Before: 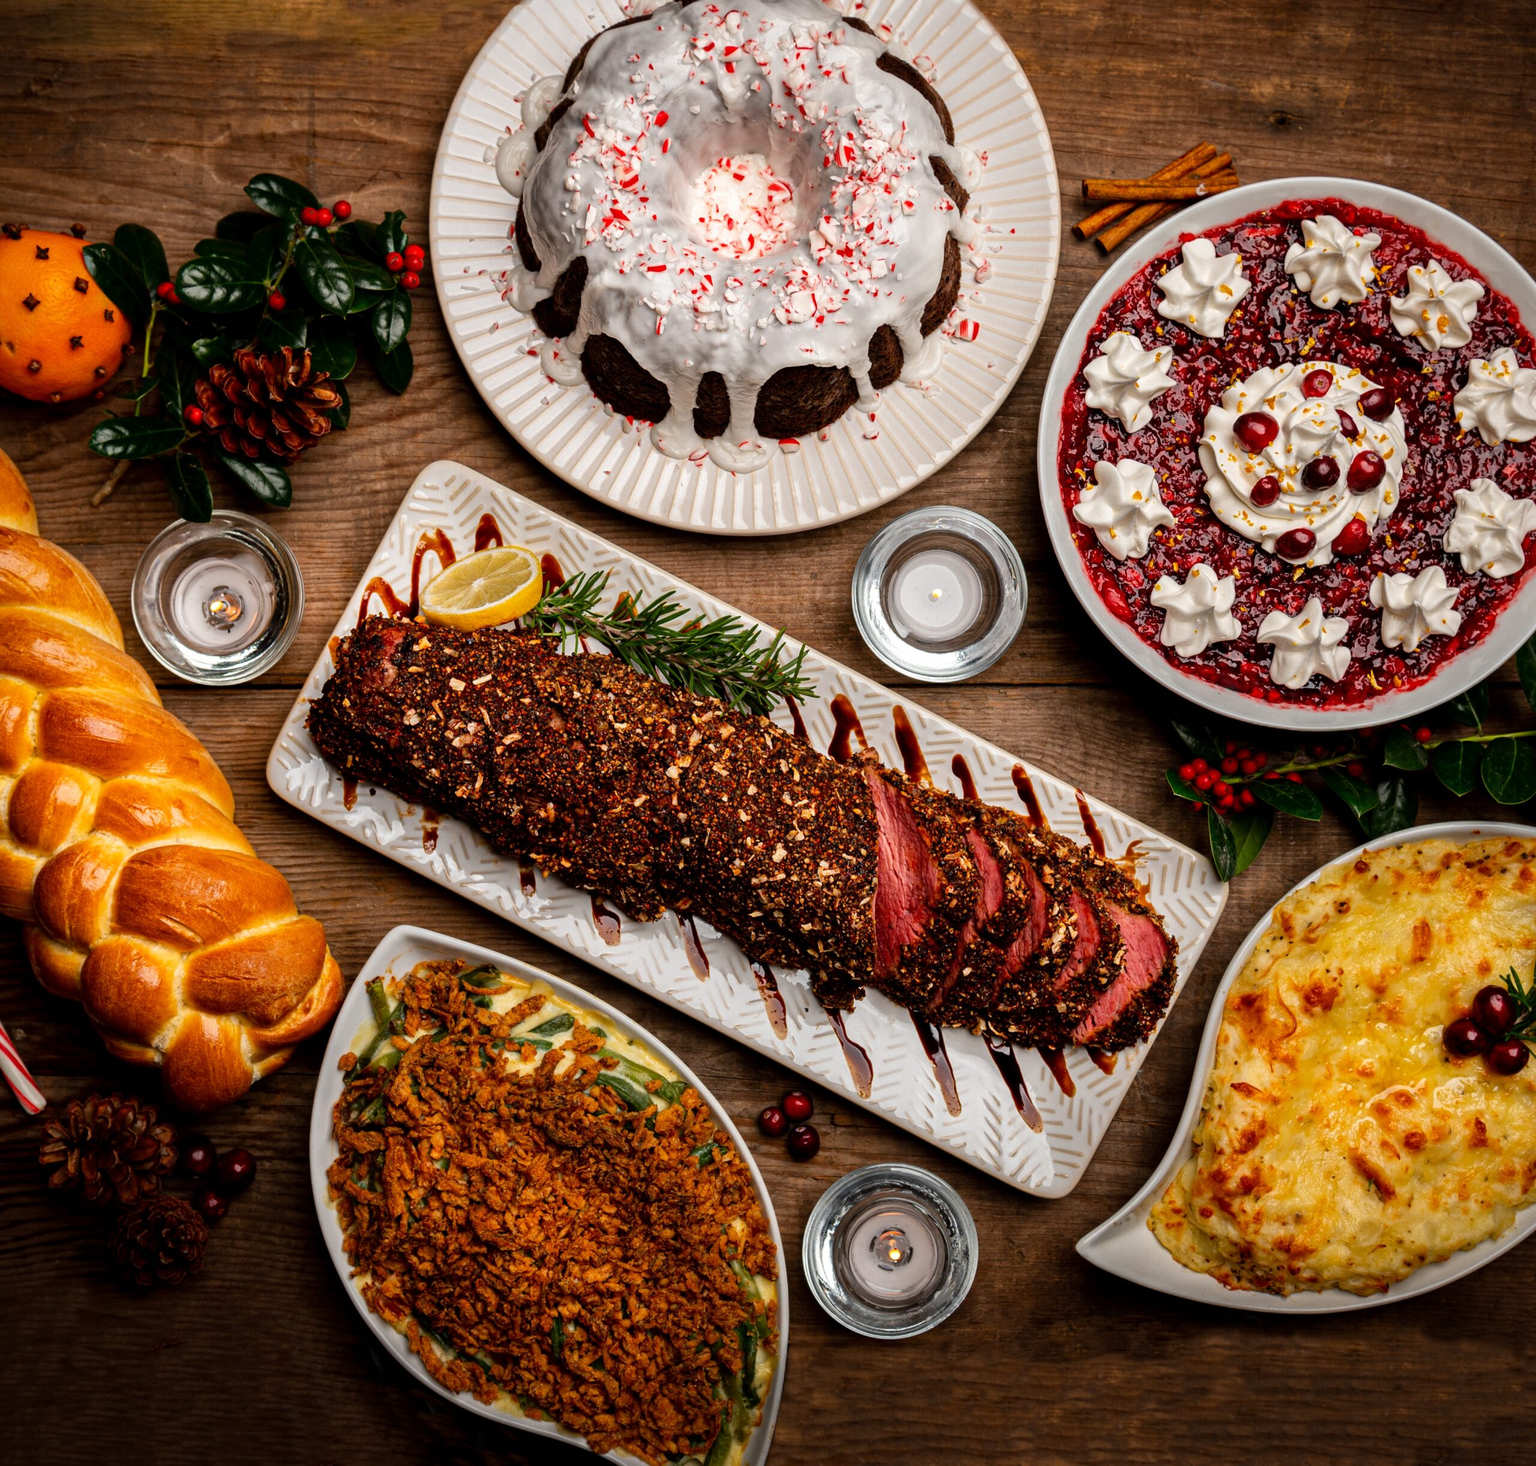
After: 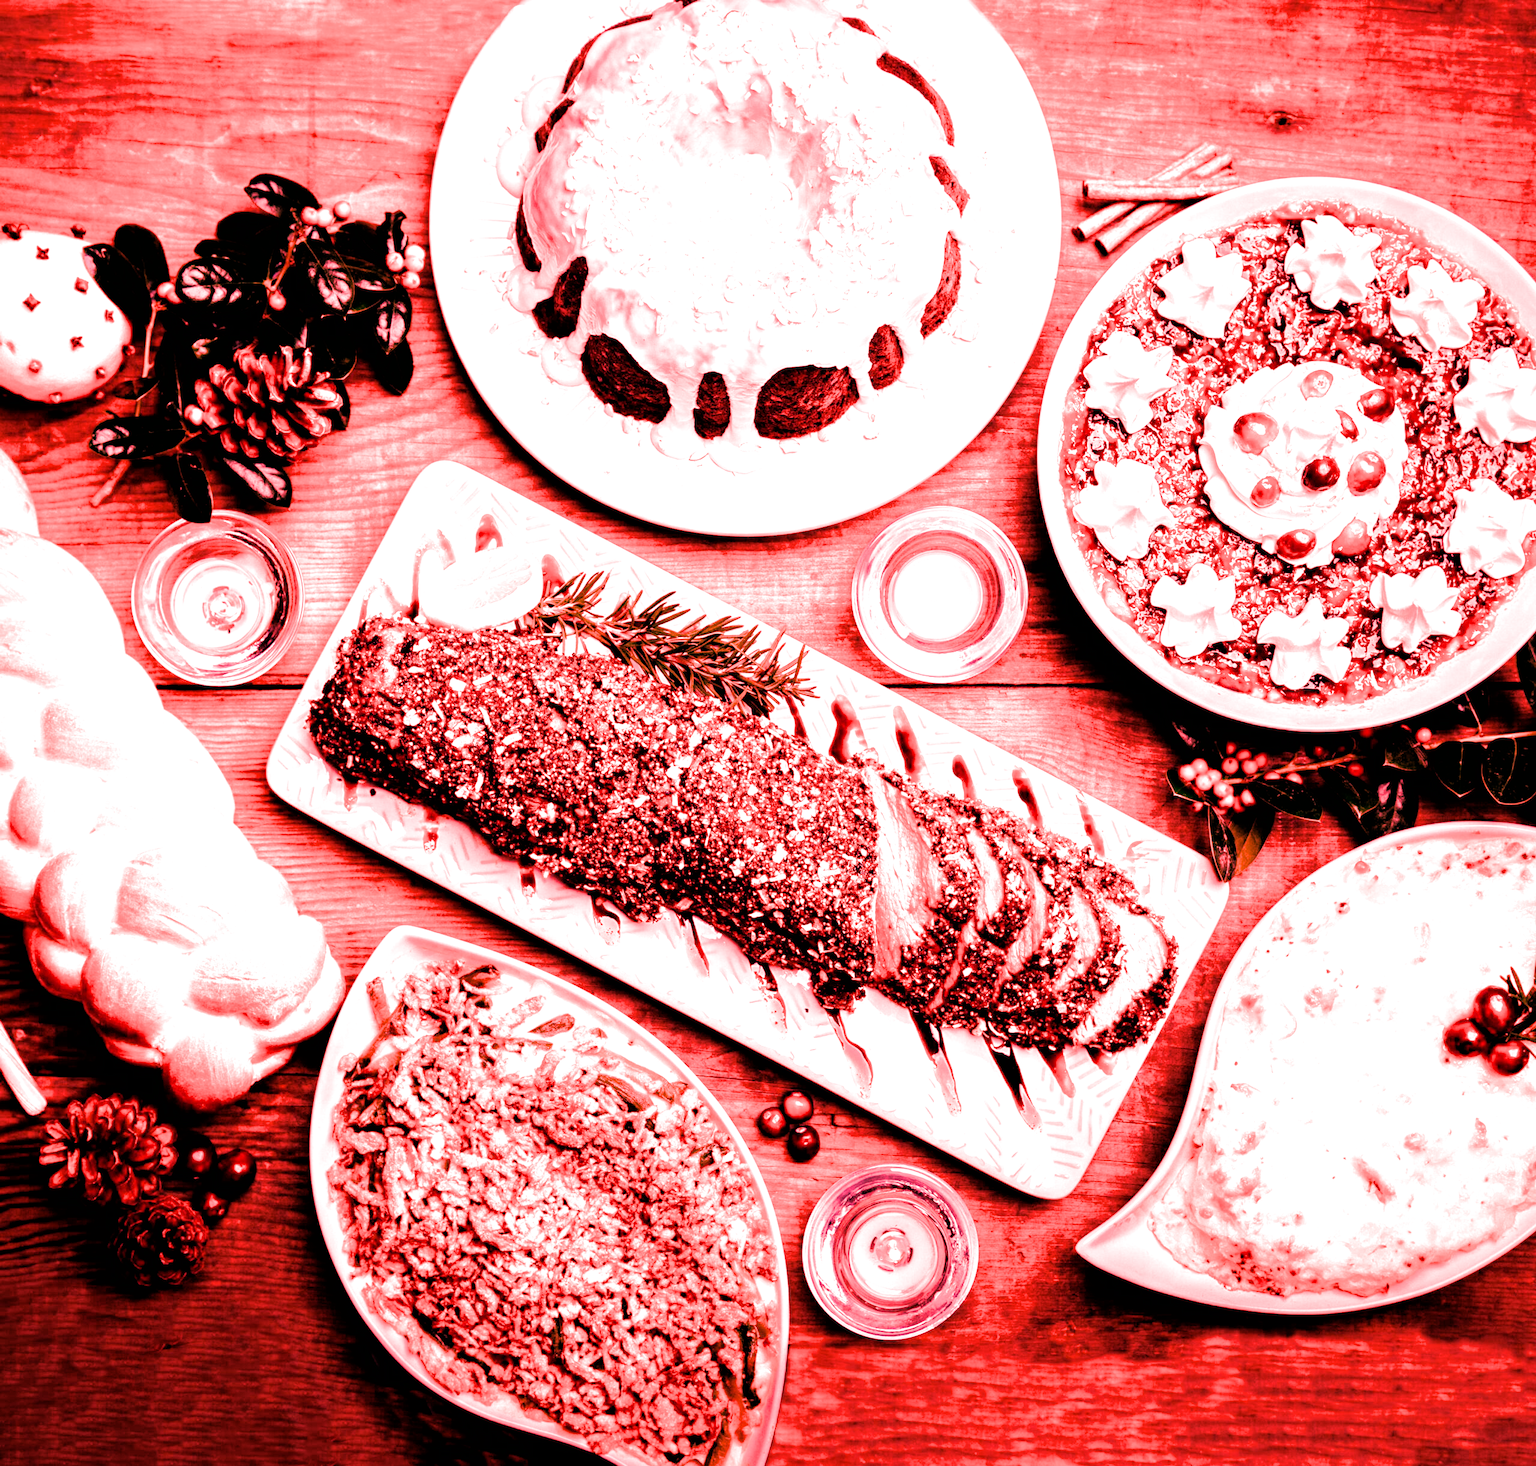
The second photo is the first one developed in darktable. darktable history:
filmic rgb: black relative exposure -5 EV, hardness 2.88, contrast 1.3
white balance: red 4.26, blue 1.802
